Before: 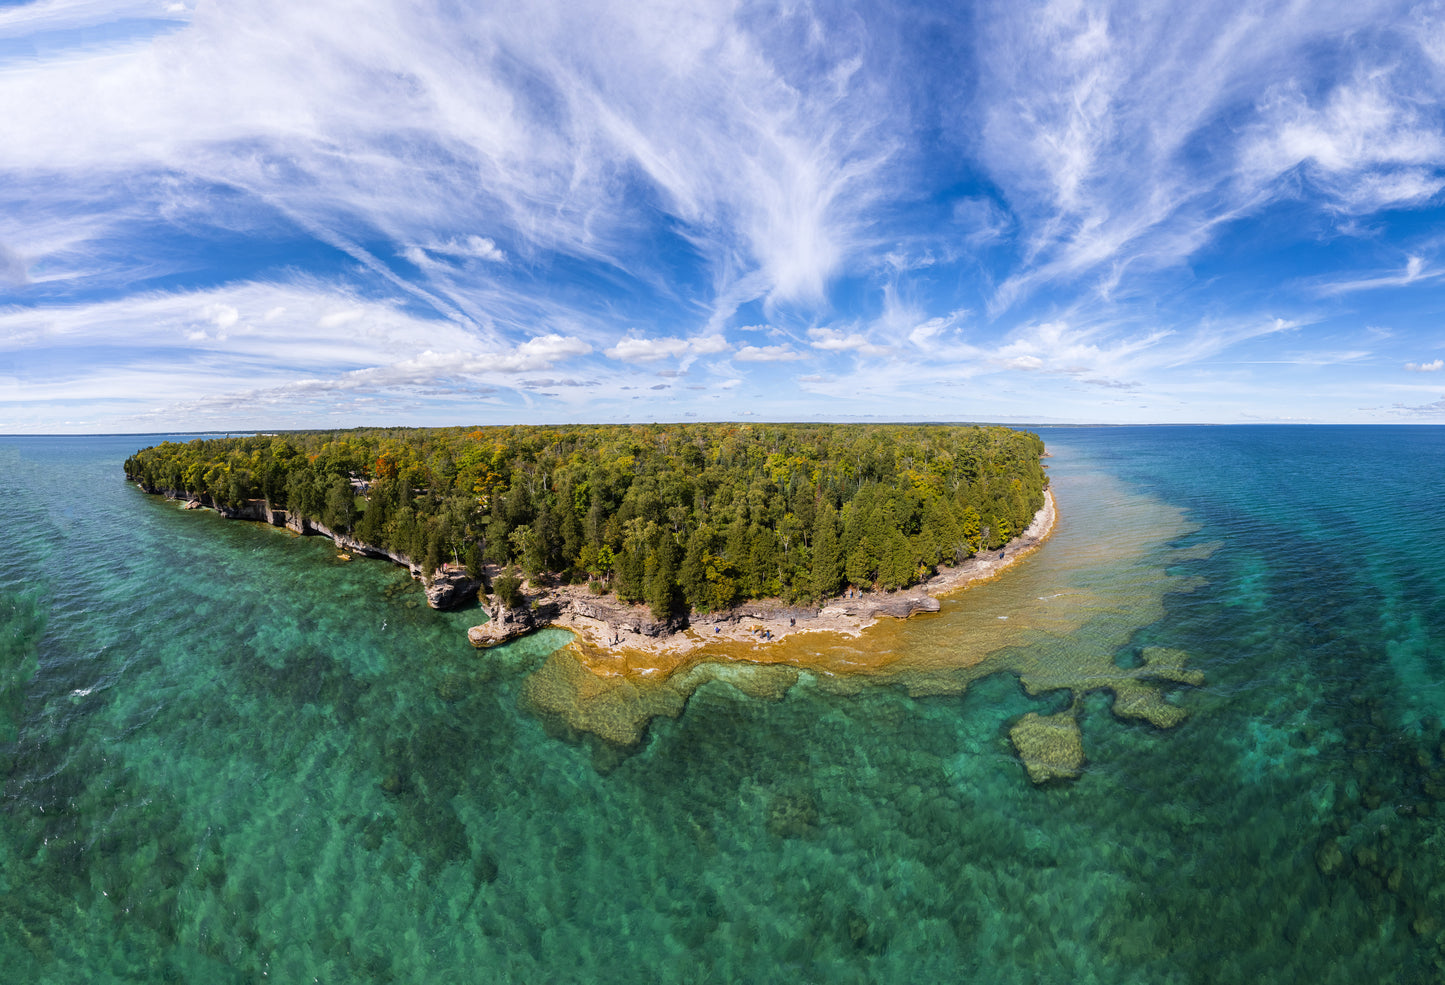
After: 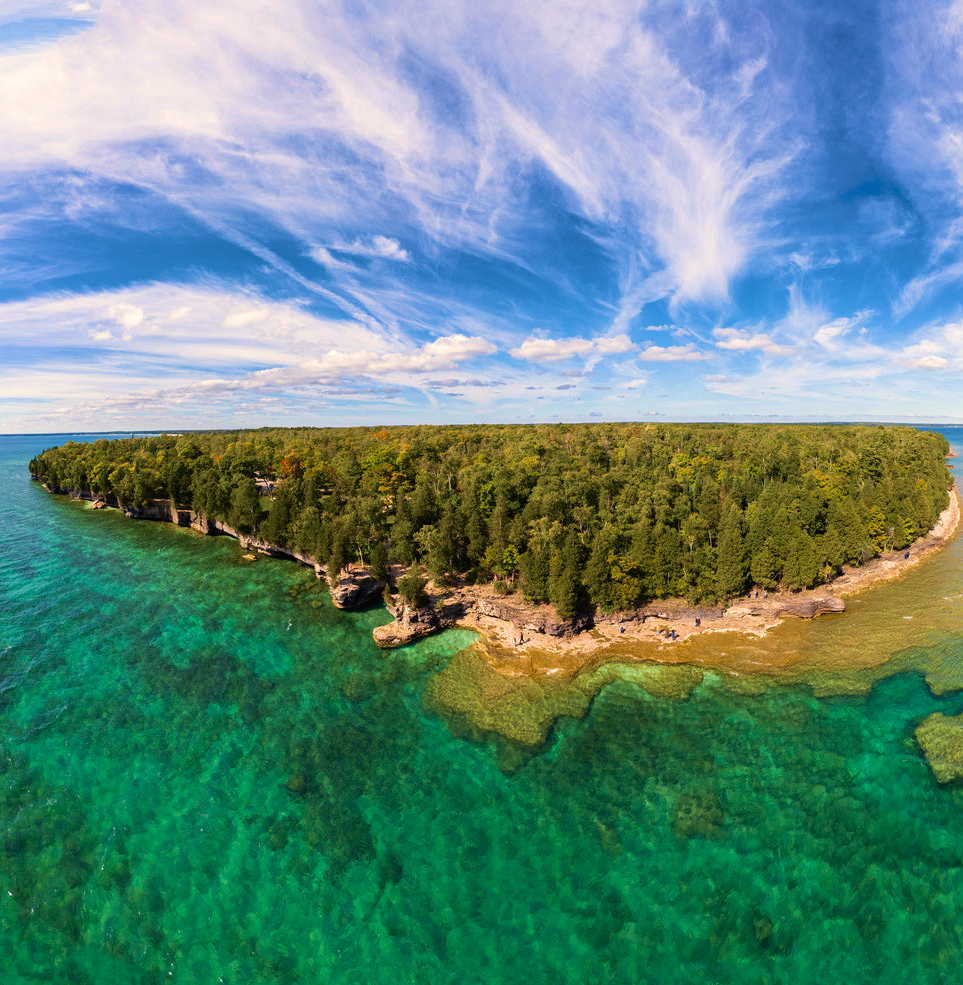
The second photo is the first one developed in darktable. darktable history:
velvia: strength 75%
crop and rotate: left 6.617%, right 26.717%
white balance: red 1.045, blue 0.932
